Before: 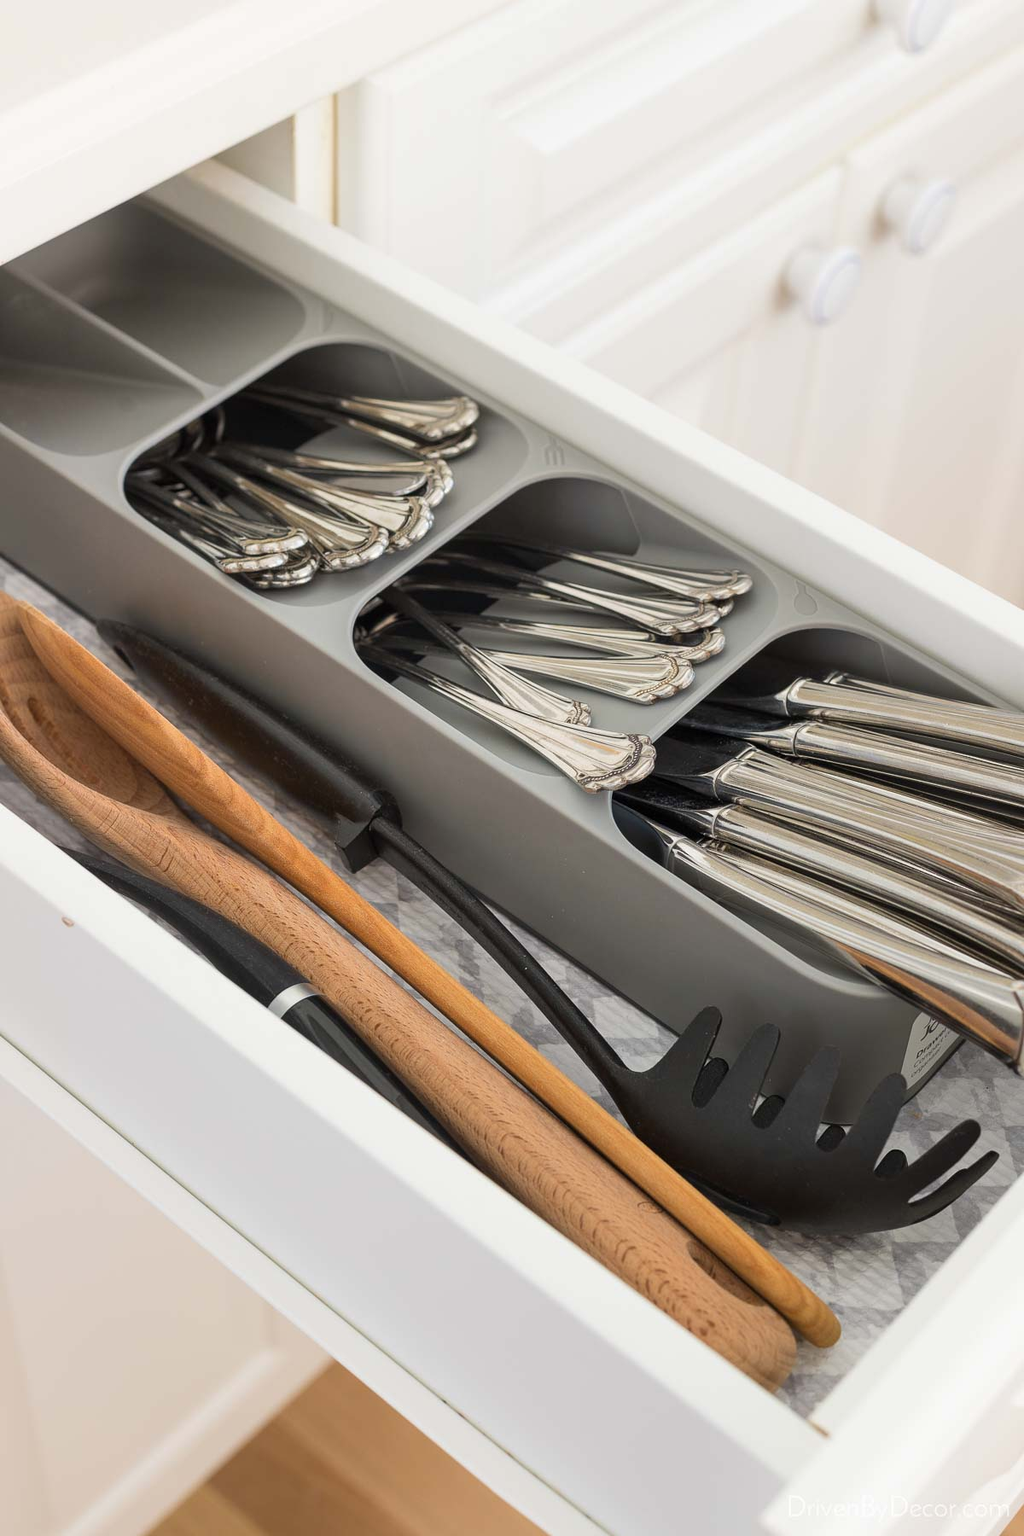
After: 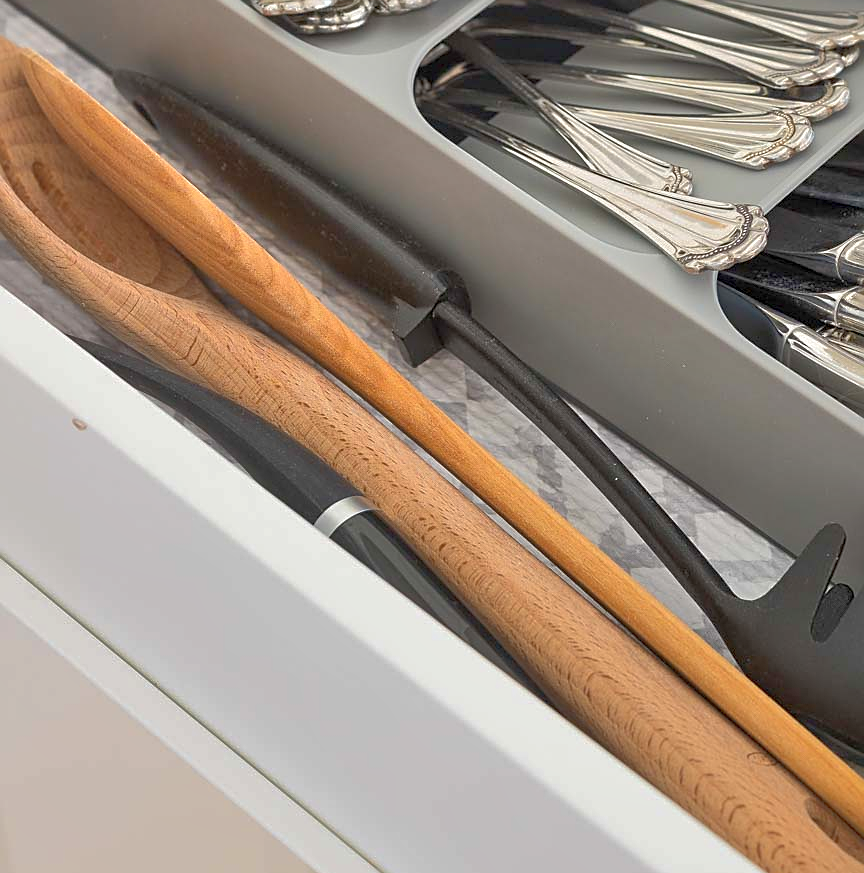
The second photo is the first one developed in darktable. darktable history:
shadows and highlights: on, module defaults
tone equalizer: -8 EV 1 EV, -7 EV 1 EV, -6 EV 1 EV, -5 EV 1 EV, -4 EV 1 EV, -3 EV 0.75 EV, -2 EV 0.5 EV, -1 EV 0.25 EV
sharpen: on, module defaults
crop: top 36.498%, right 27.964%, bottom 14.995%
